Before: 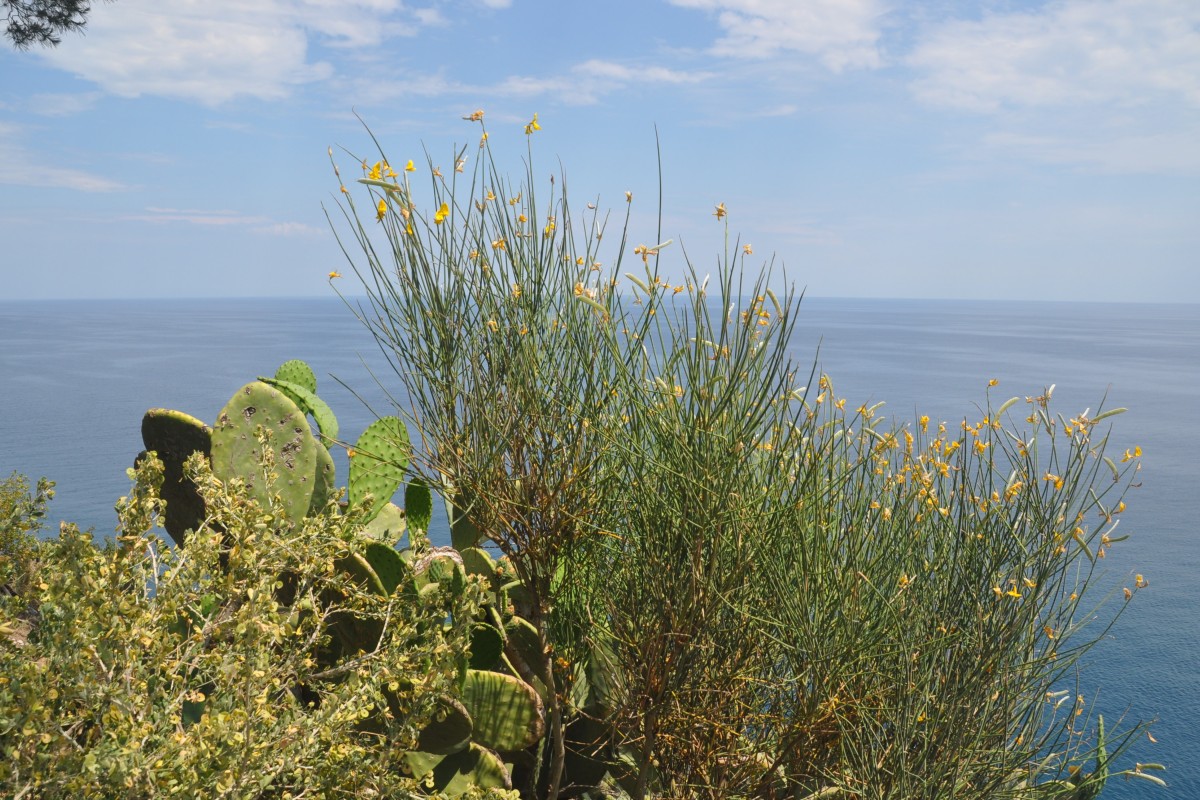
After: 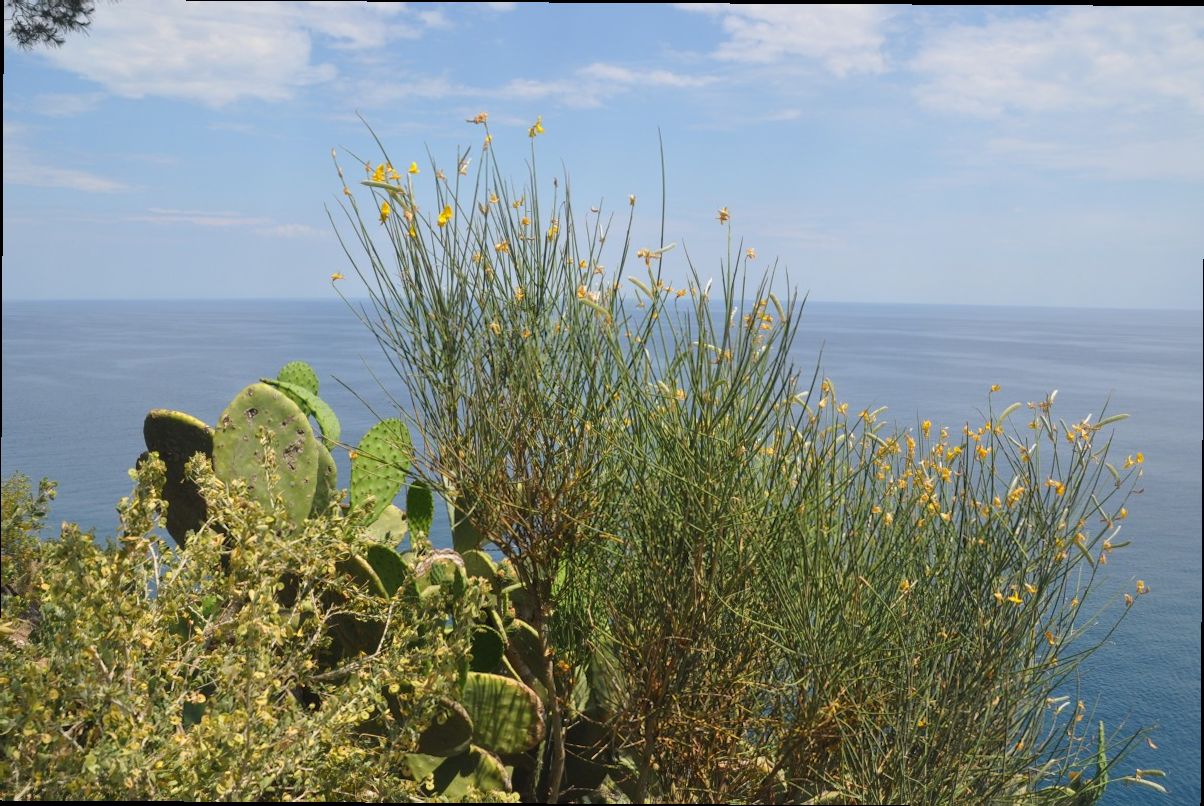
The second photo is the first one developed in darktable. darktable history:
crop and rotate: angle -0.316°
